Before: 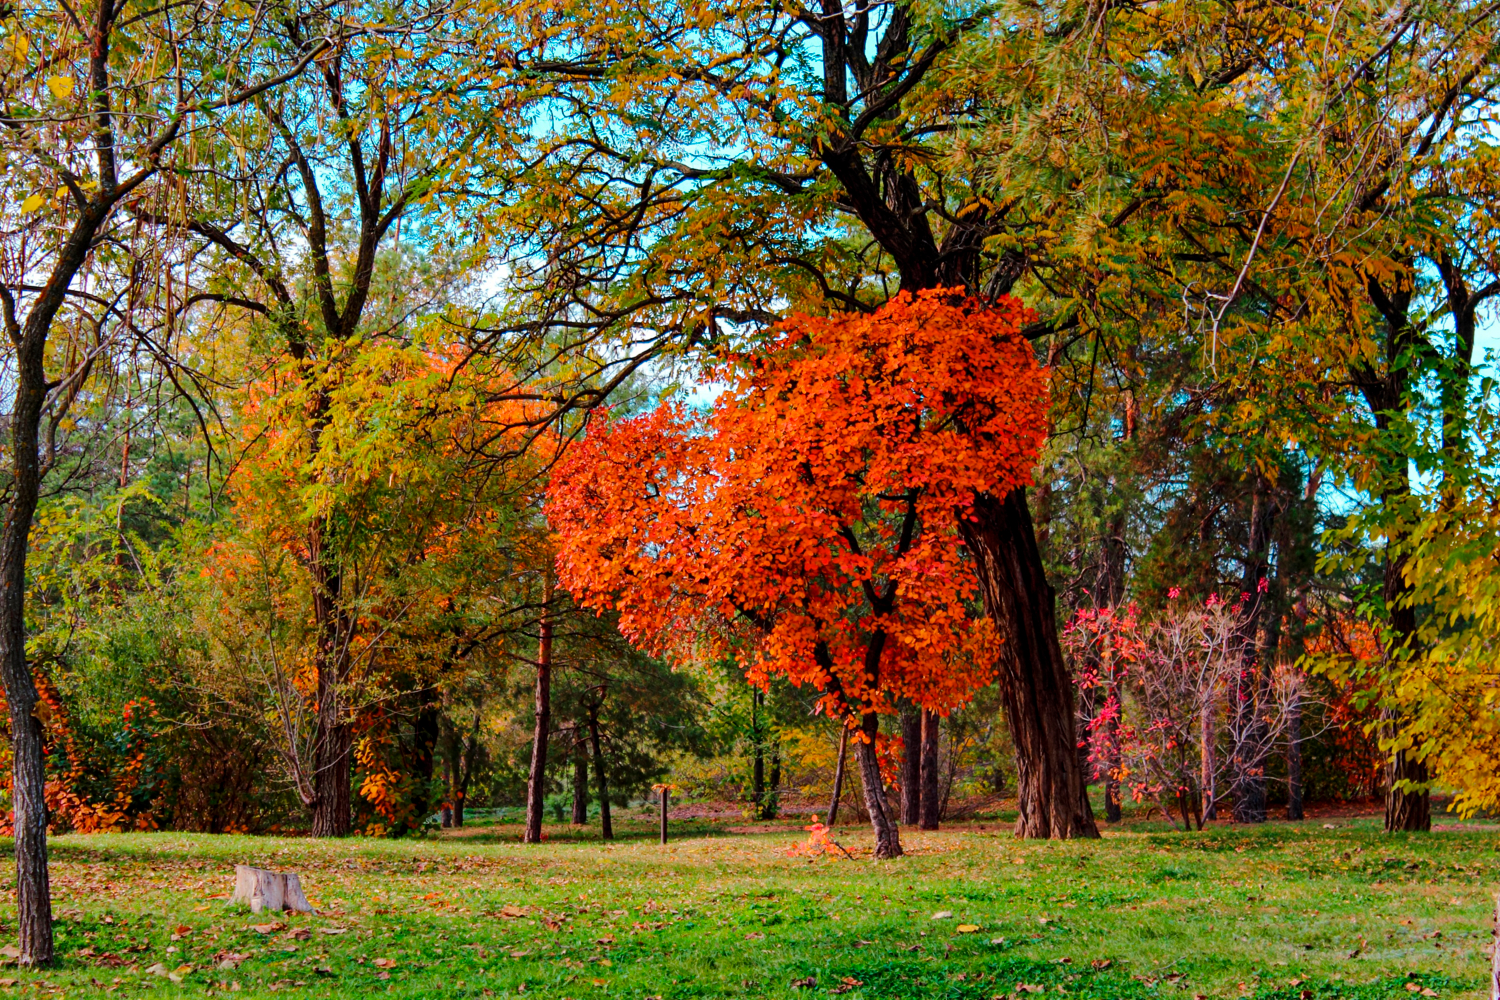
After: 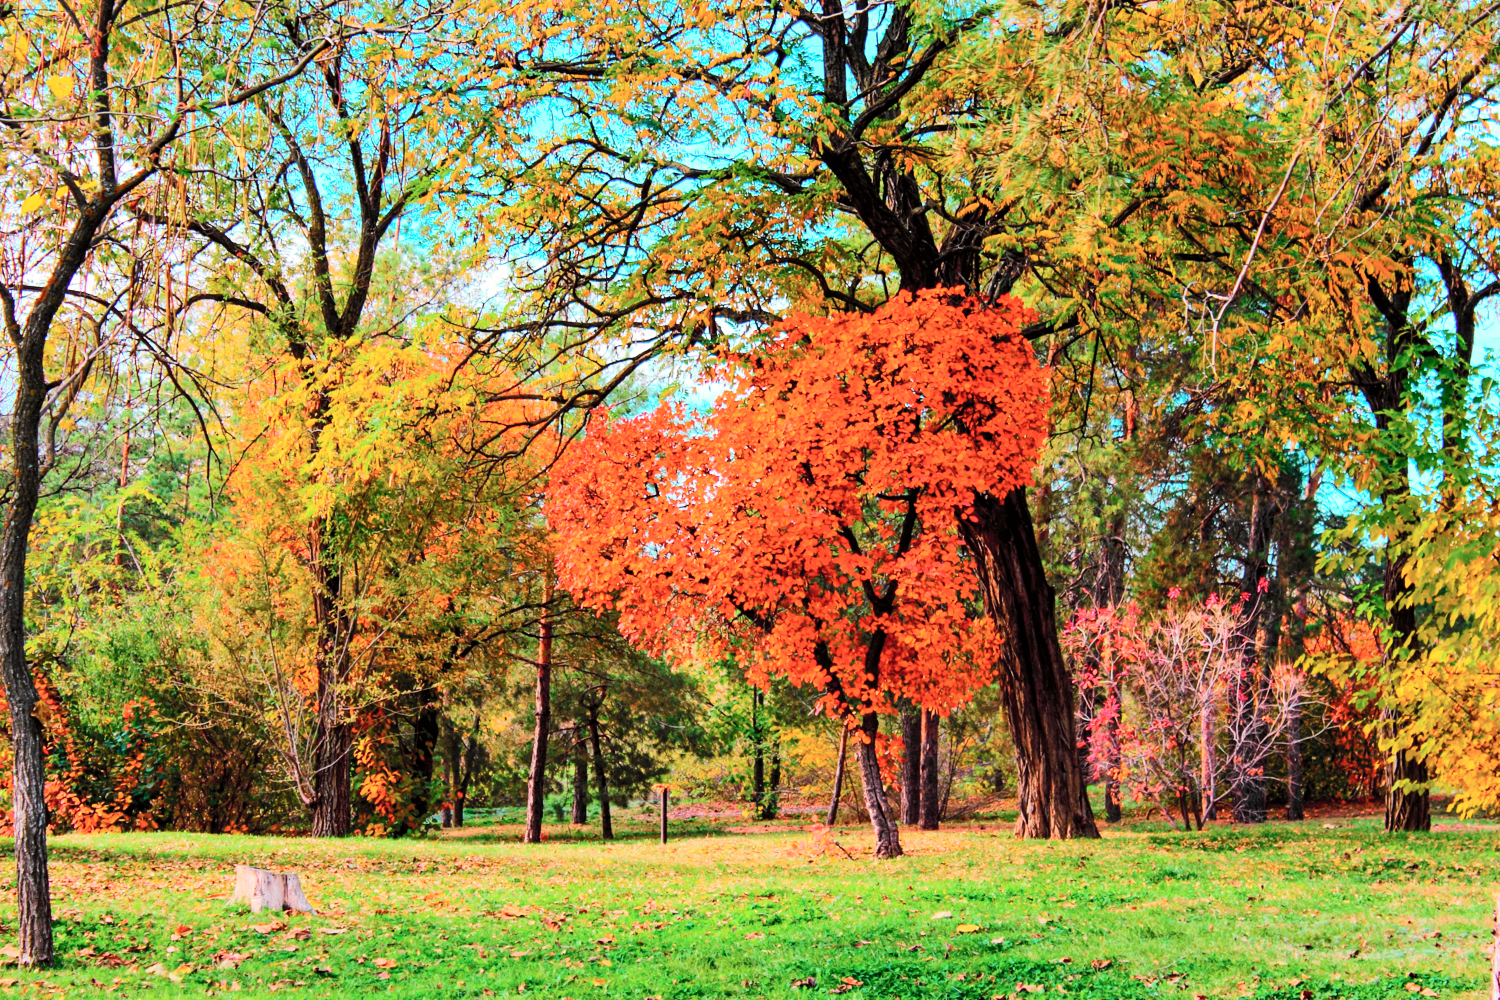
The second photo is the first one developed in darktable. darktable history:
tone curve: curves: ch0 [(0, 0) (0.055, 0.057) (0.258, 0.307) (0.434, 0.543) (0.517, 0.657) (0.745, 0.874) (1, 1)]; ch1 [(0, 0) (0.346, 0.307) (0.418, 0.383) (0.46, 0.439) (0.482, 0.493) (0.502, 0.503) (0.517, 0.514) (0.55, 0.561) (0.588, 0.603) (0.646, 0.688) (1, 1)]; ch2 [(0, 0) (0.346, 0.34) (0.431, 0.45) (0.485, 0.499) (0.5, 0.503) (0.527, 0.525) (0.545, 0.562) (0.679, 0.706) (1, 1)], color space Lab, independent channels, preserve colors none
contrast brightness saturation: brightness 0.13
